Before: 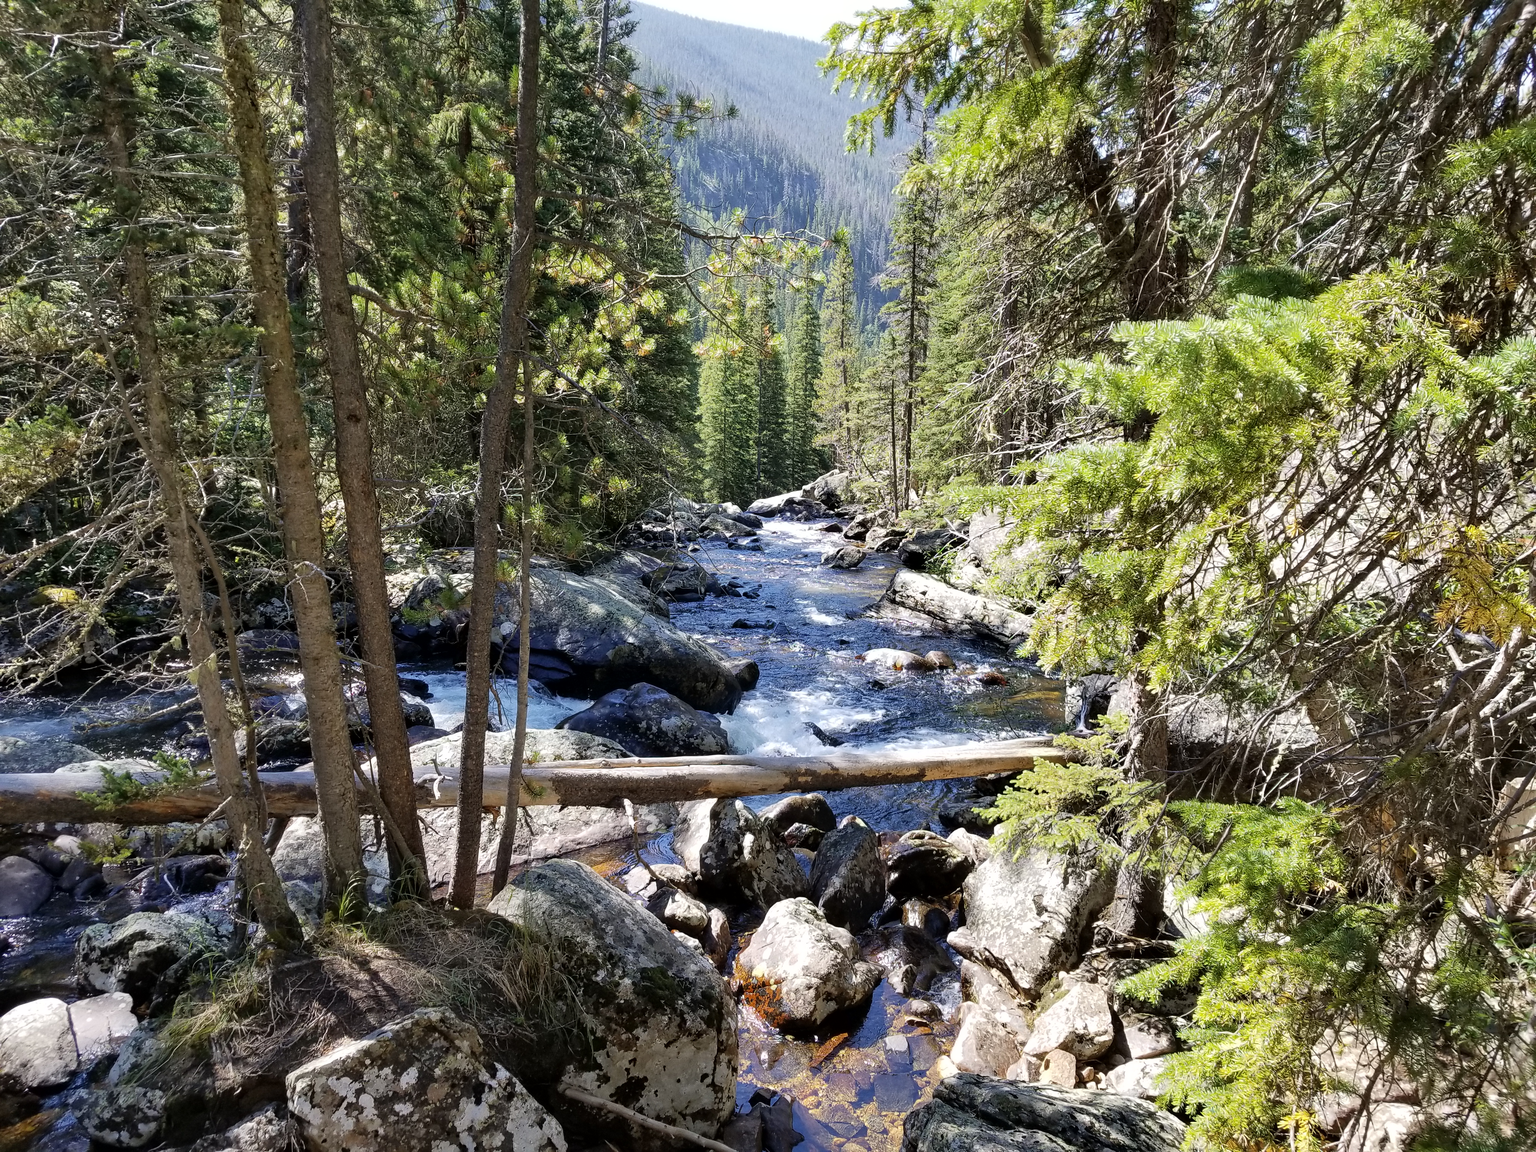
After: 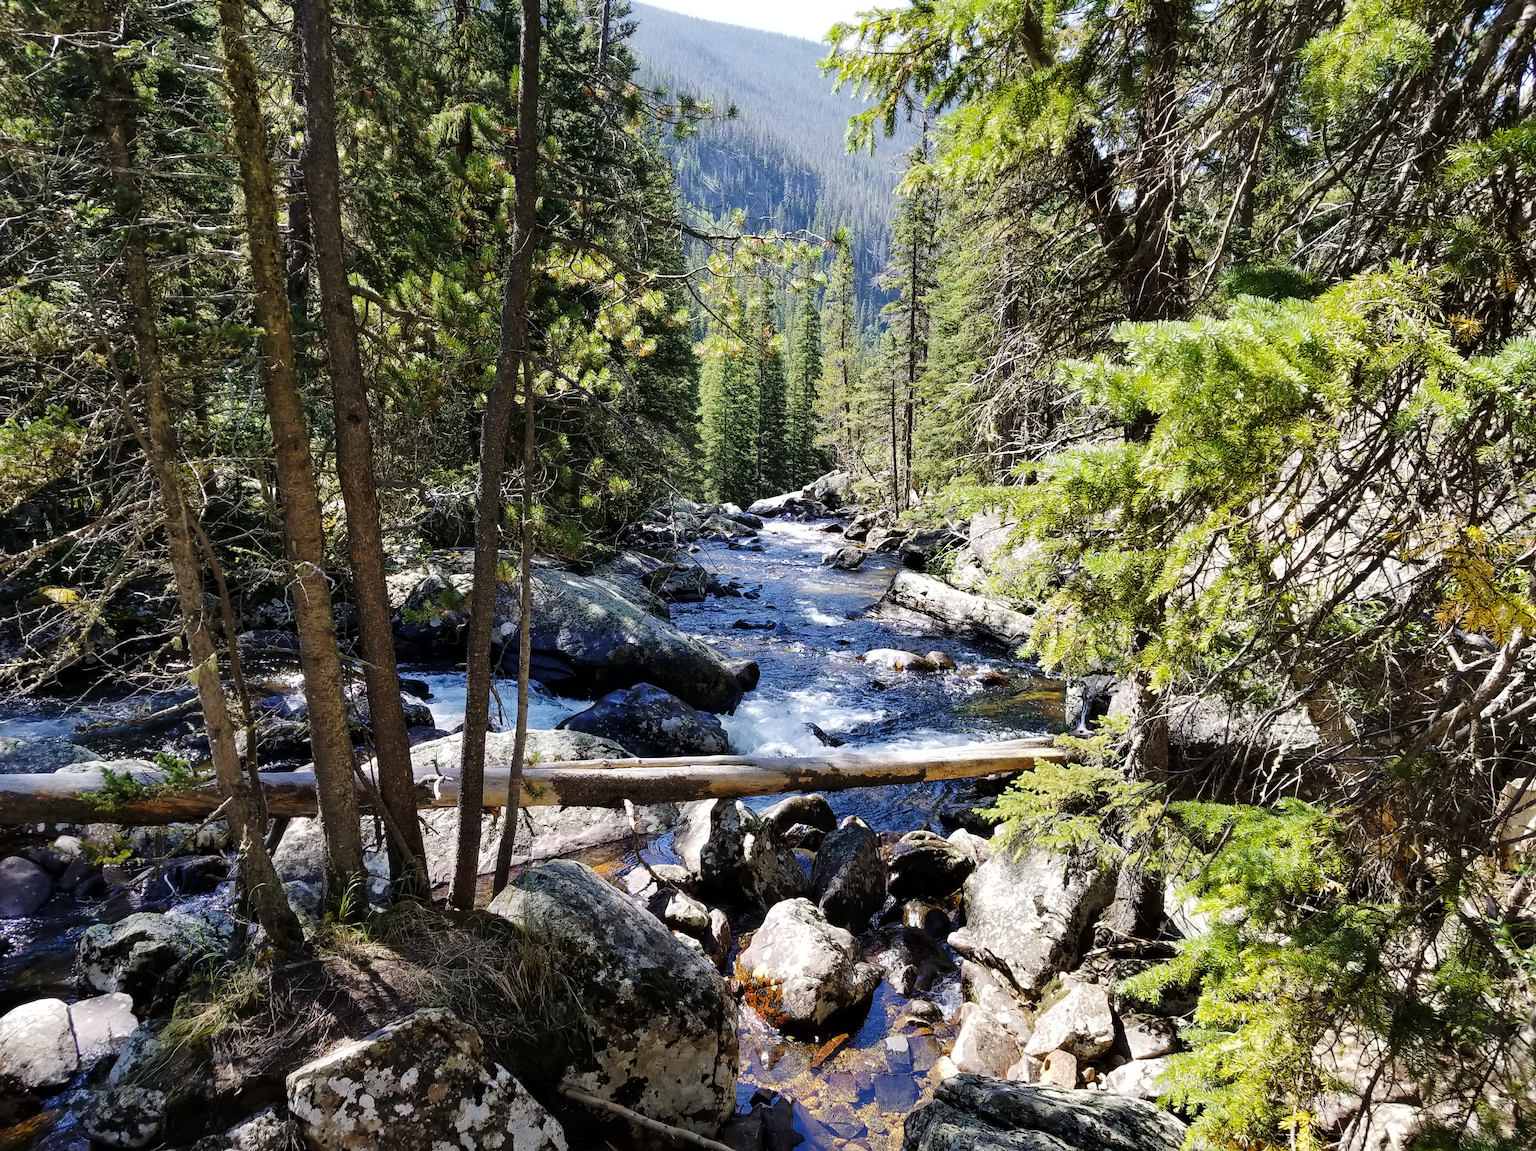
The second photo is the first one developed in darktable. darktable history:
base curve: curves: ch0 [(0, 0) (0.073, 0.04) (0.157, 0.139) (0.492, 0.492) (0.758, 0.758) (1, 1)], preserve colors none
